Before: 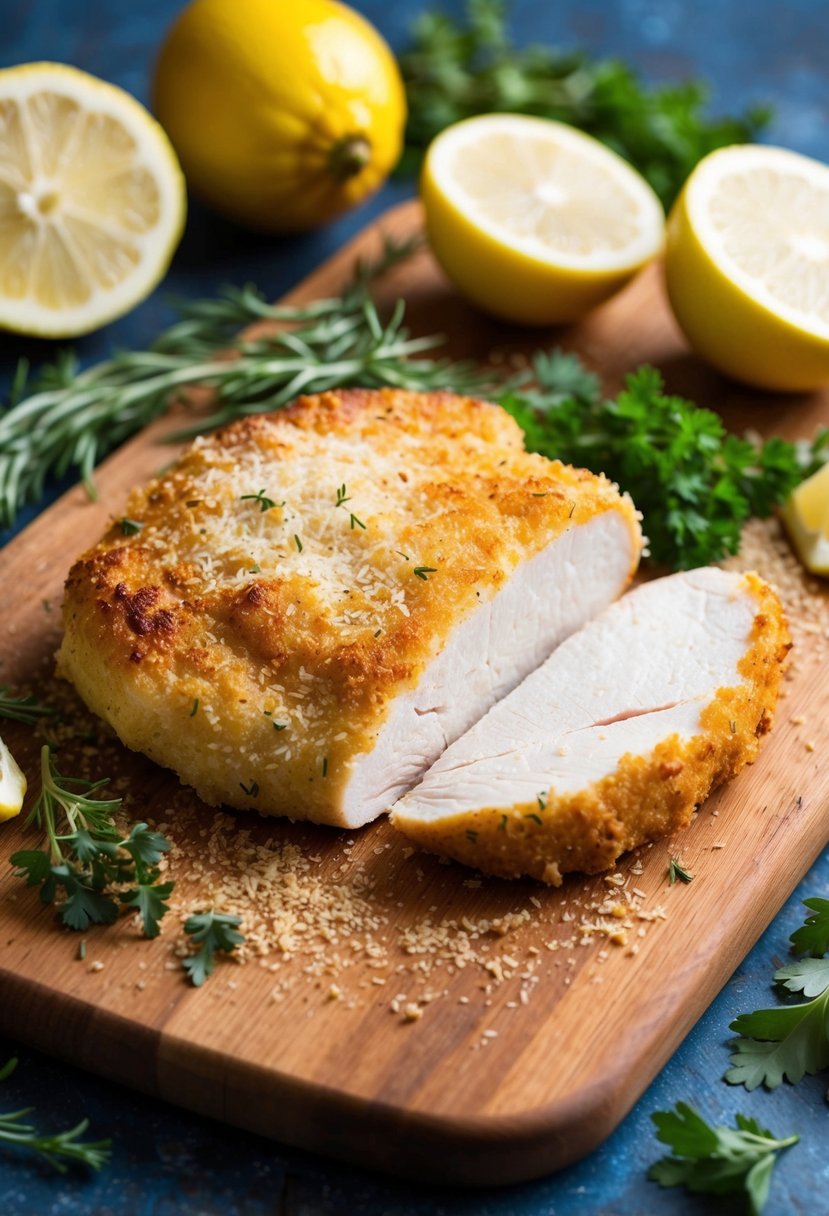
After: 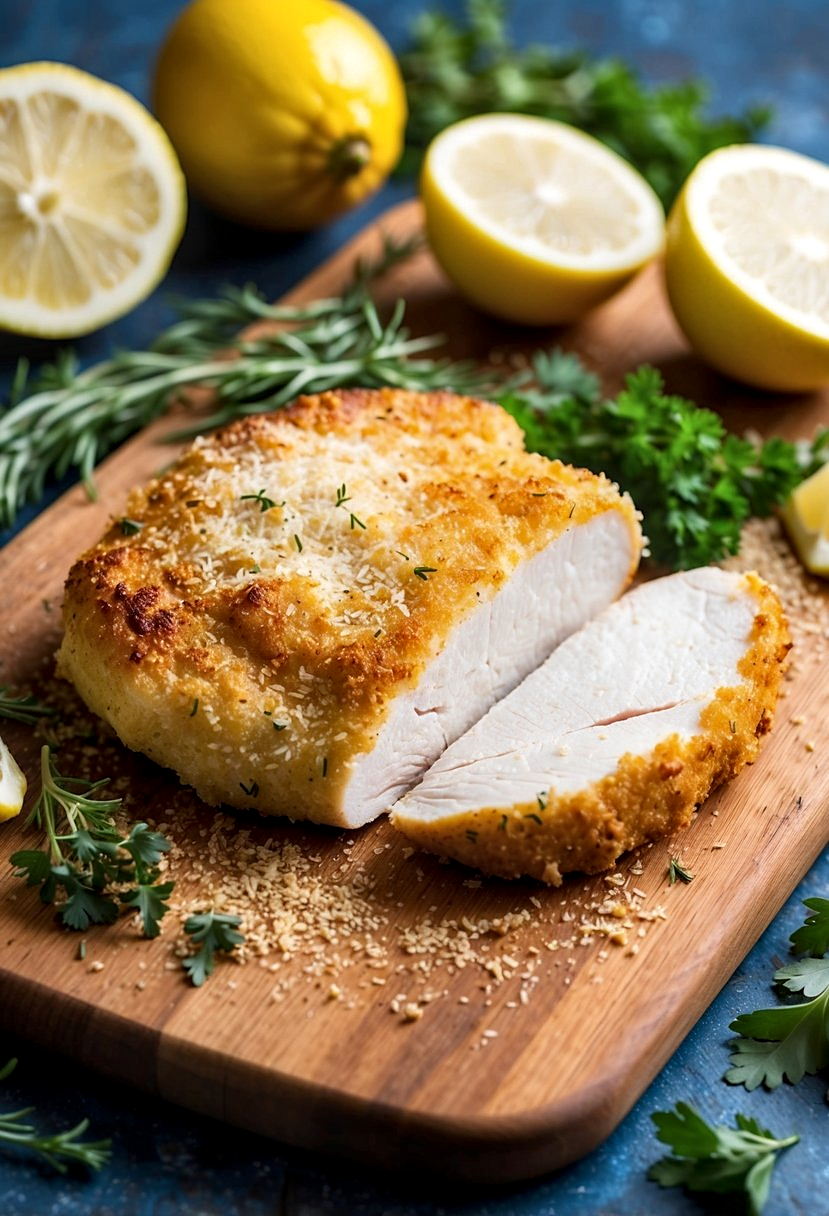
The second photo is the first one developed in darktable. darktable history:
tone equalizer: edges refinement/feathering 500, mask exposure compensation -1.57 EV, preserve details no
local contrast: detail 130%
sharpen: radius 1.895, amount 0.394, threshold 1.614
